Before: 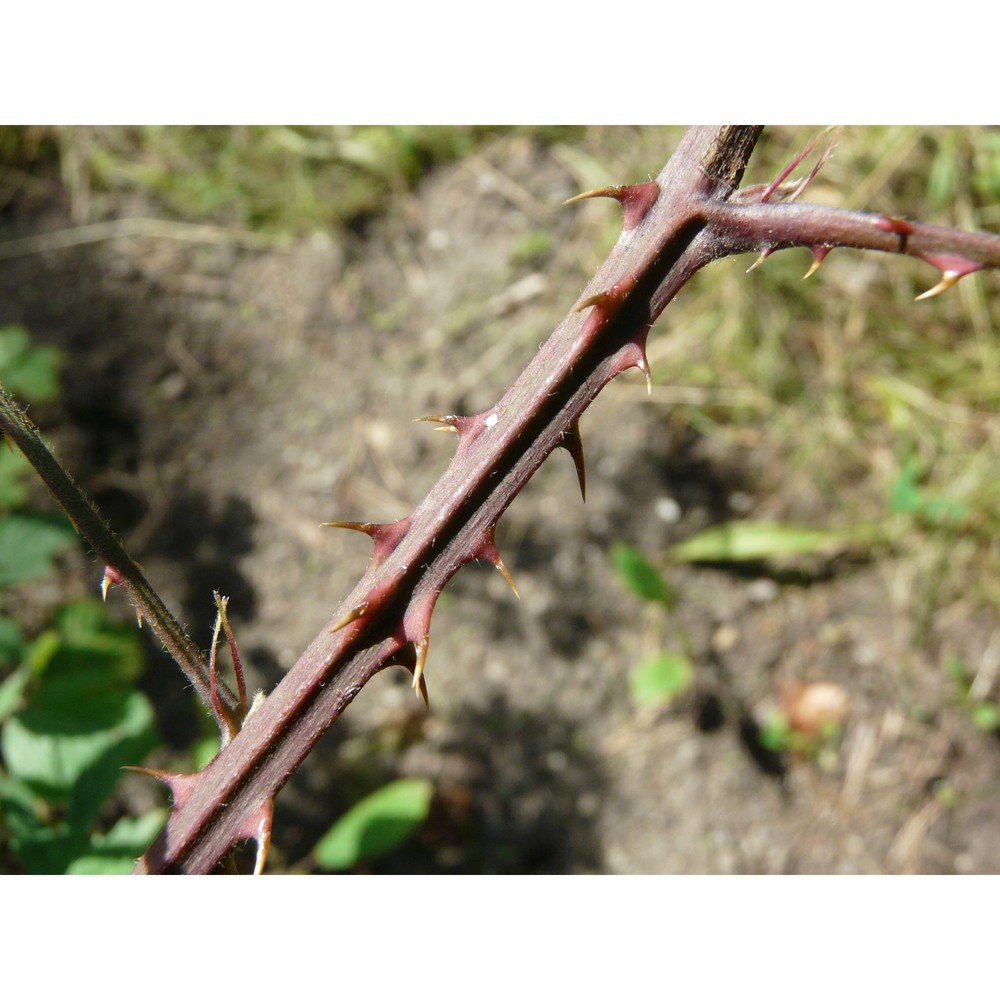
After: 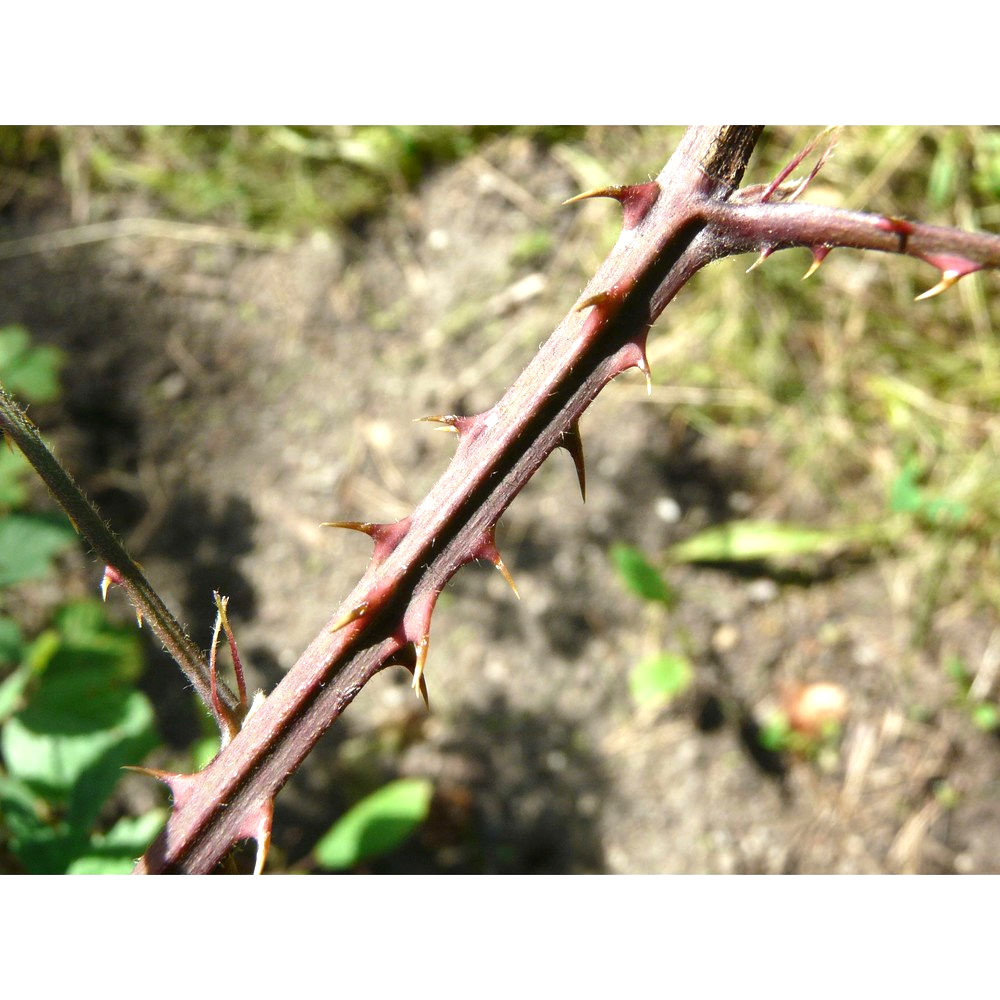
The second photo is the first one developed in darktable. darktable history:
shadows and highlights: shadows 20.76, highlights -36.69, soften with gaussian
exposure: exposure 0.69 EV, compensate highlight preservation false
